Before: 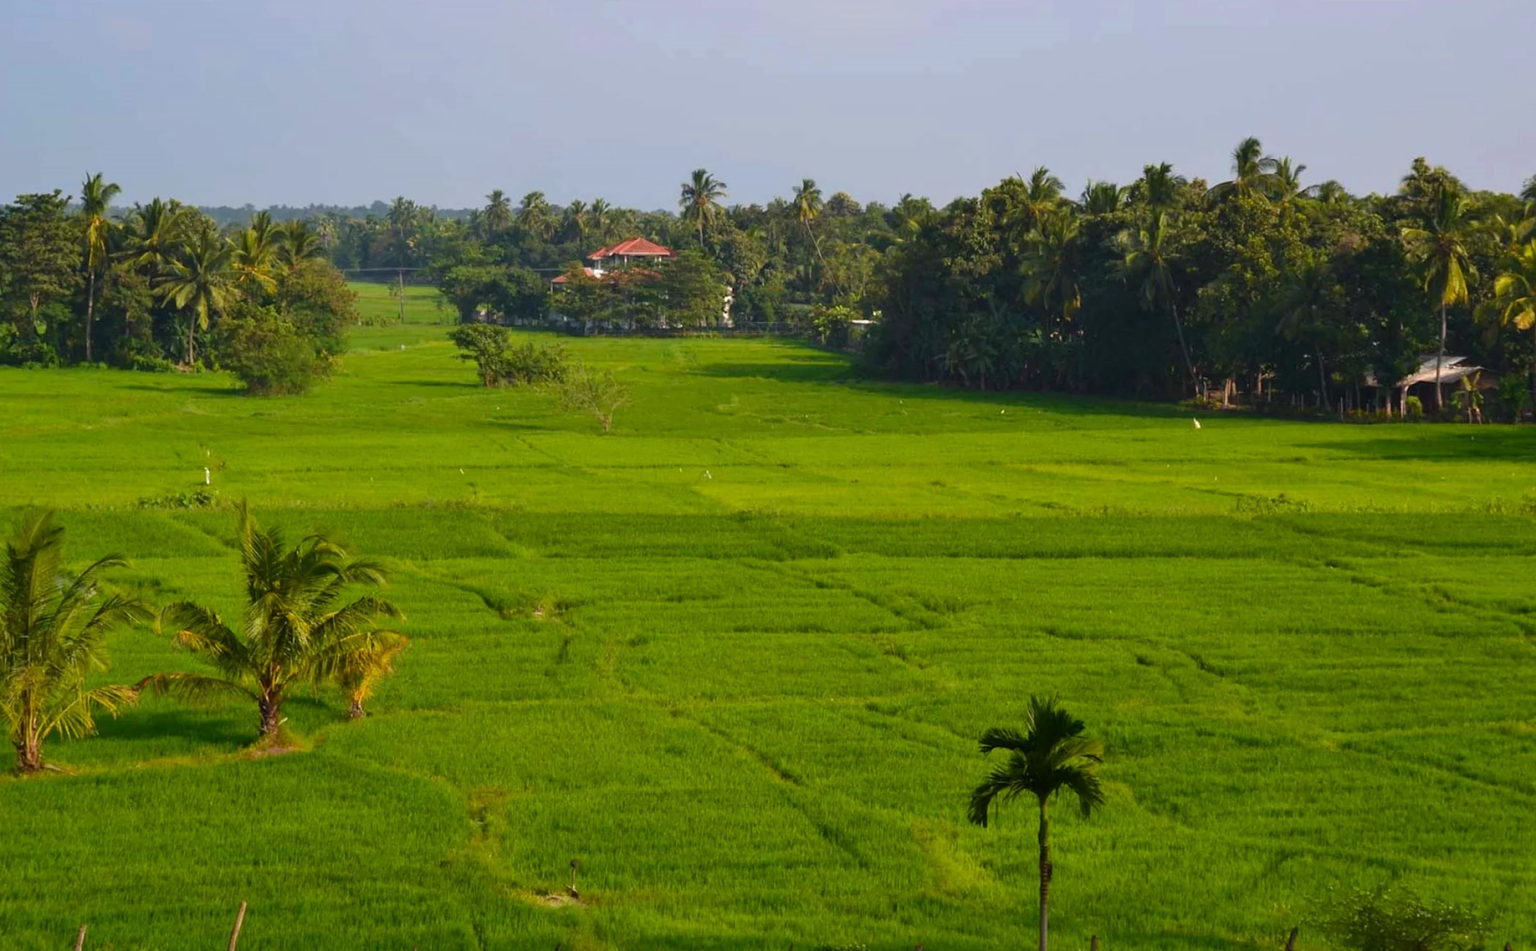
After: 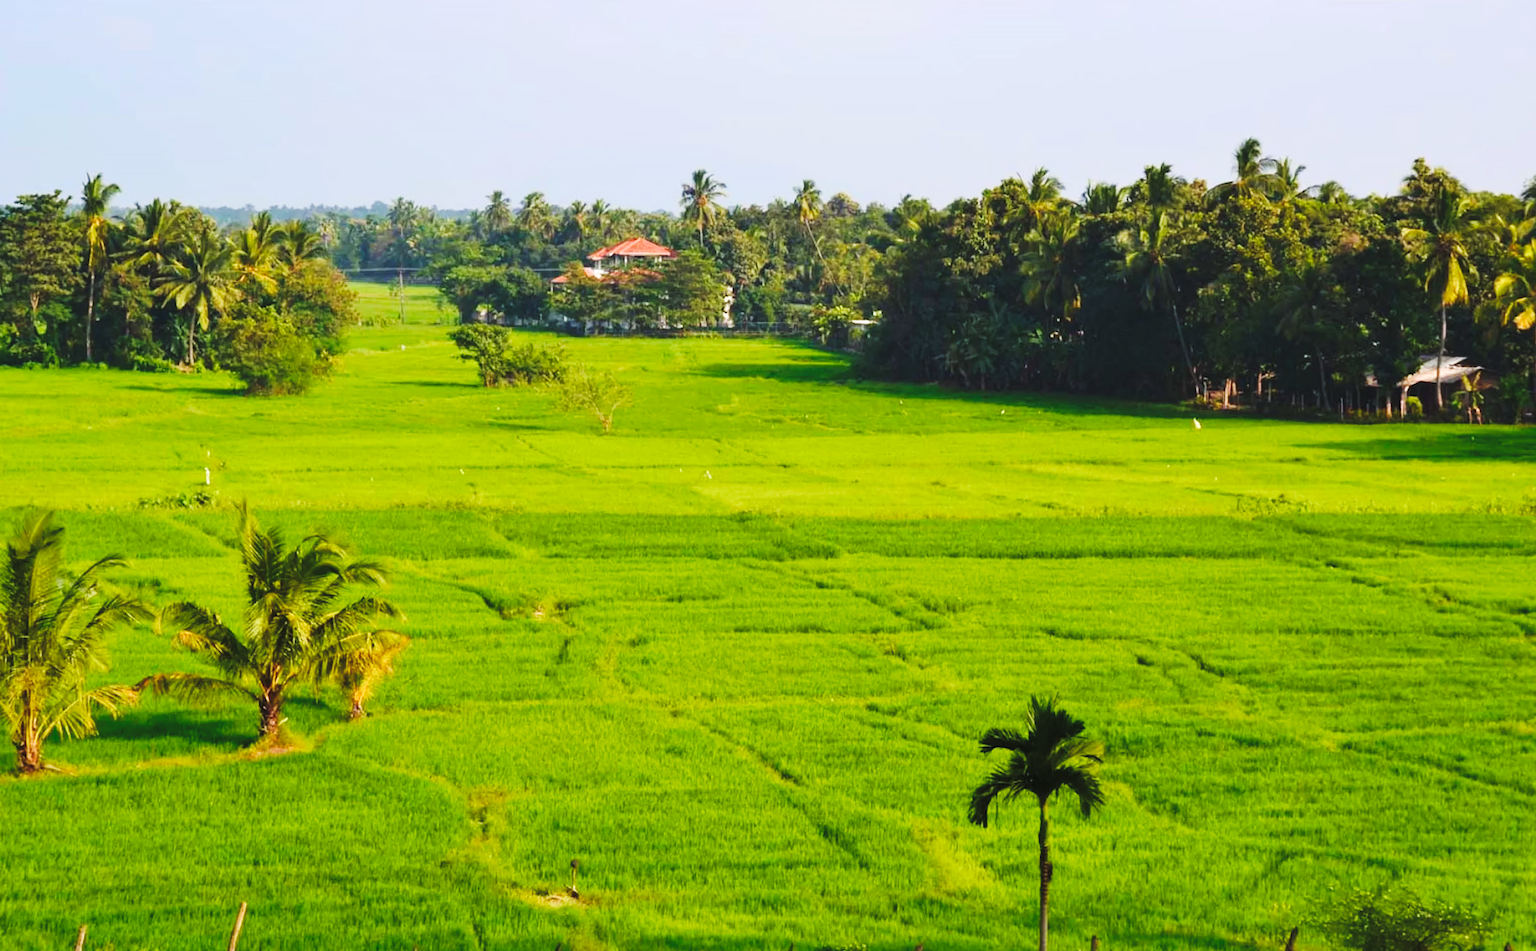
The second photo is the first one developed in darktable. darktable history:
base curve: curves: ch0 [(0, 0) (0.036, 0.025) (0.121, 0.166) (0.206, 0.329) (0.605, 0.79) (1, 1)], preserve colors none
contrast brightness saturation: contrast 0.139, brightness 0.227
color balance rgb: perceptual saturation grading › global saturation 0.205%, perceptual saturation grading › highlights -14.671%, perceptual saturation grading › shadows 24.075%
